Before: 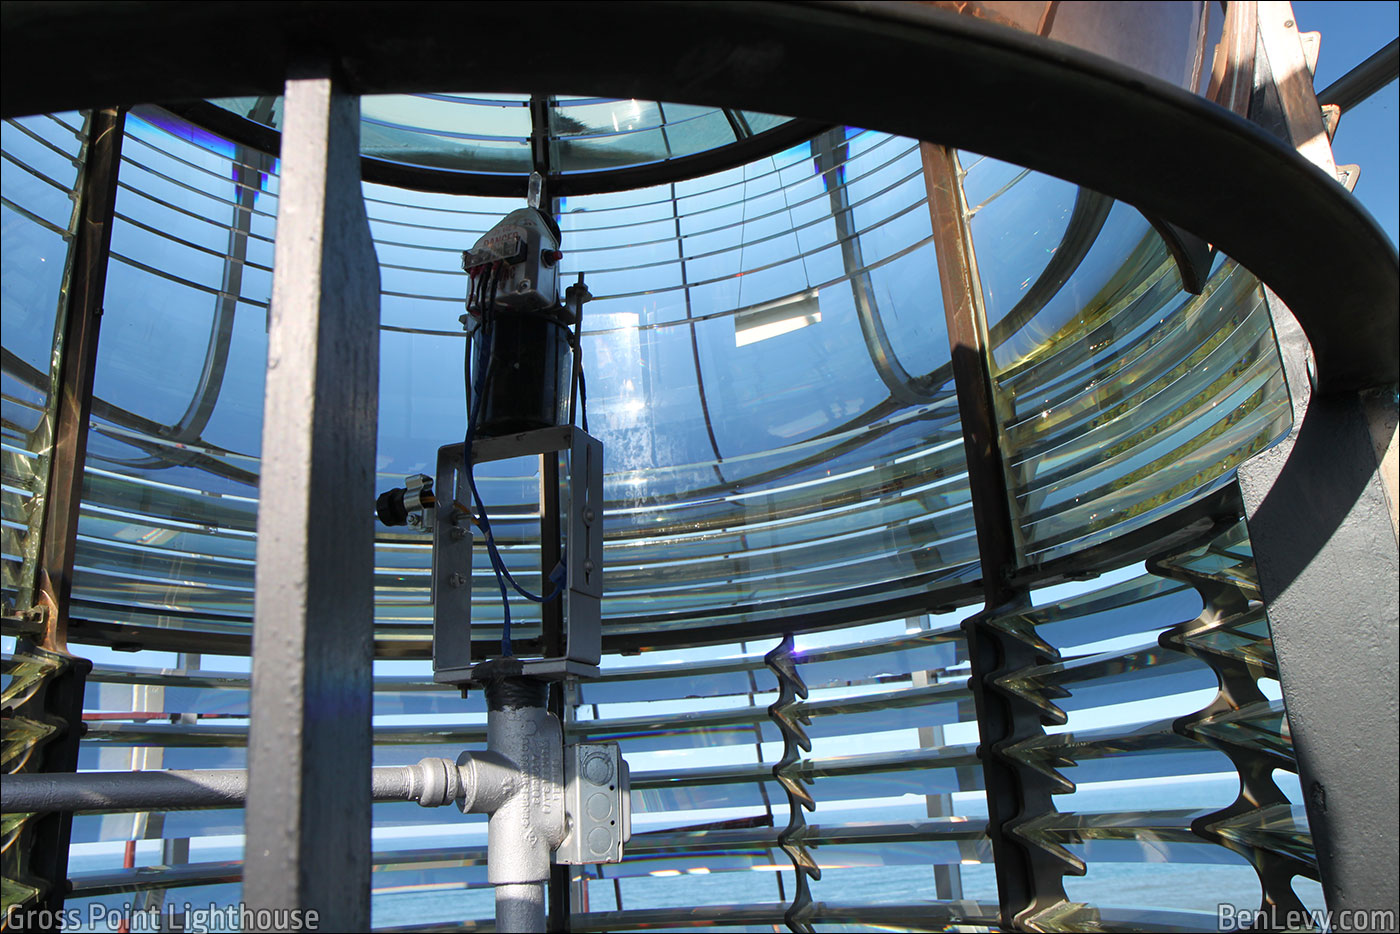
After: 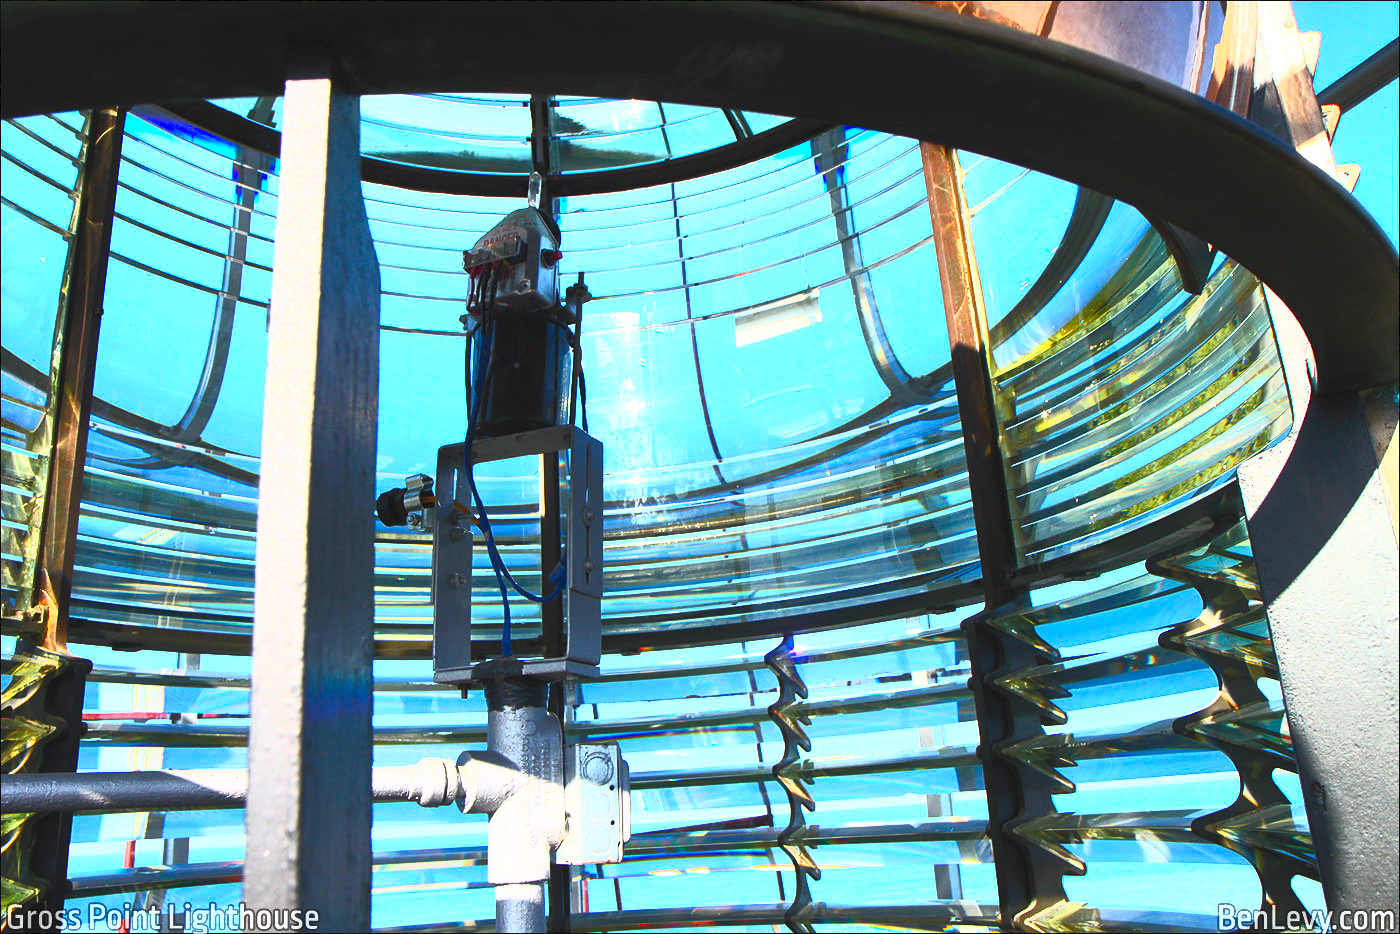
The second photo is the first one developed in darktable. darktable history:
contrast brightness saturation: contrast 0.992, brightness 0.989, saturation 0.988
